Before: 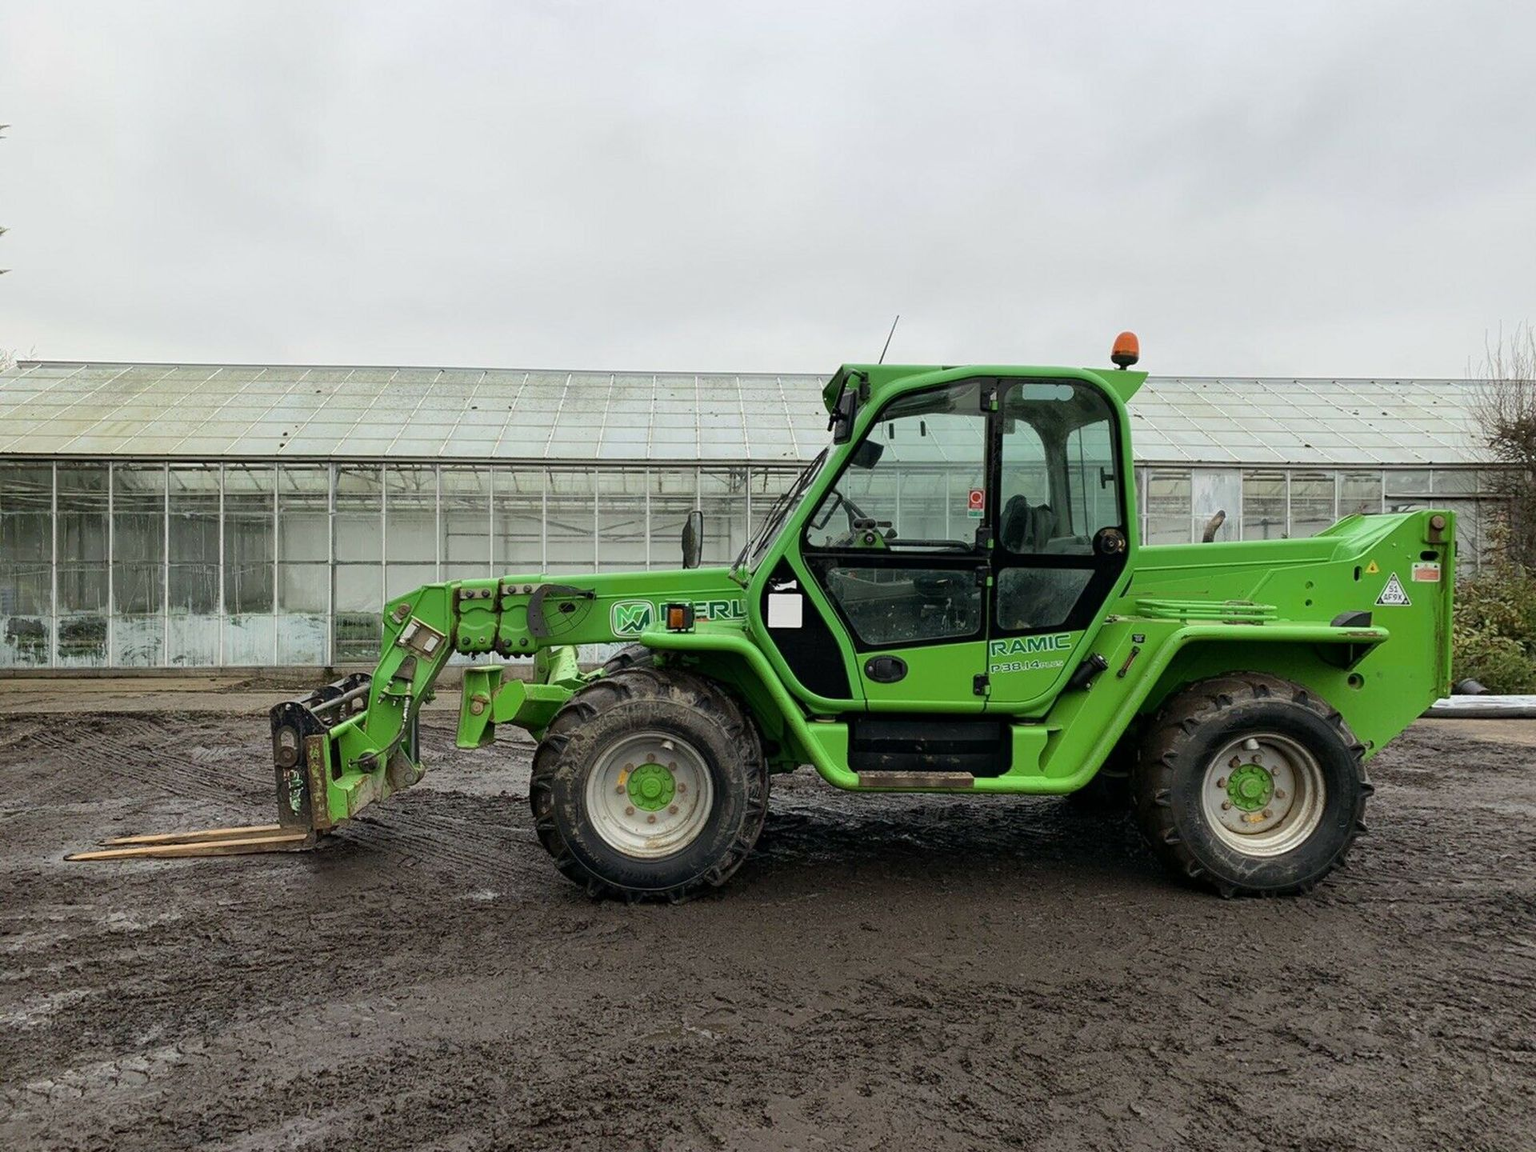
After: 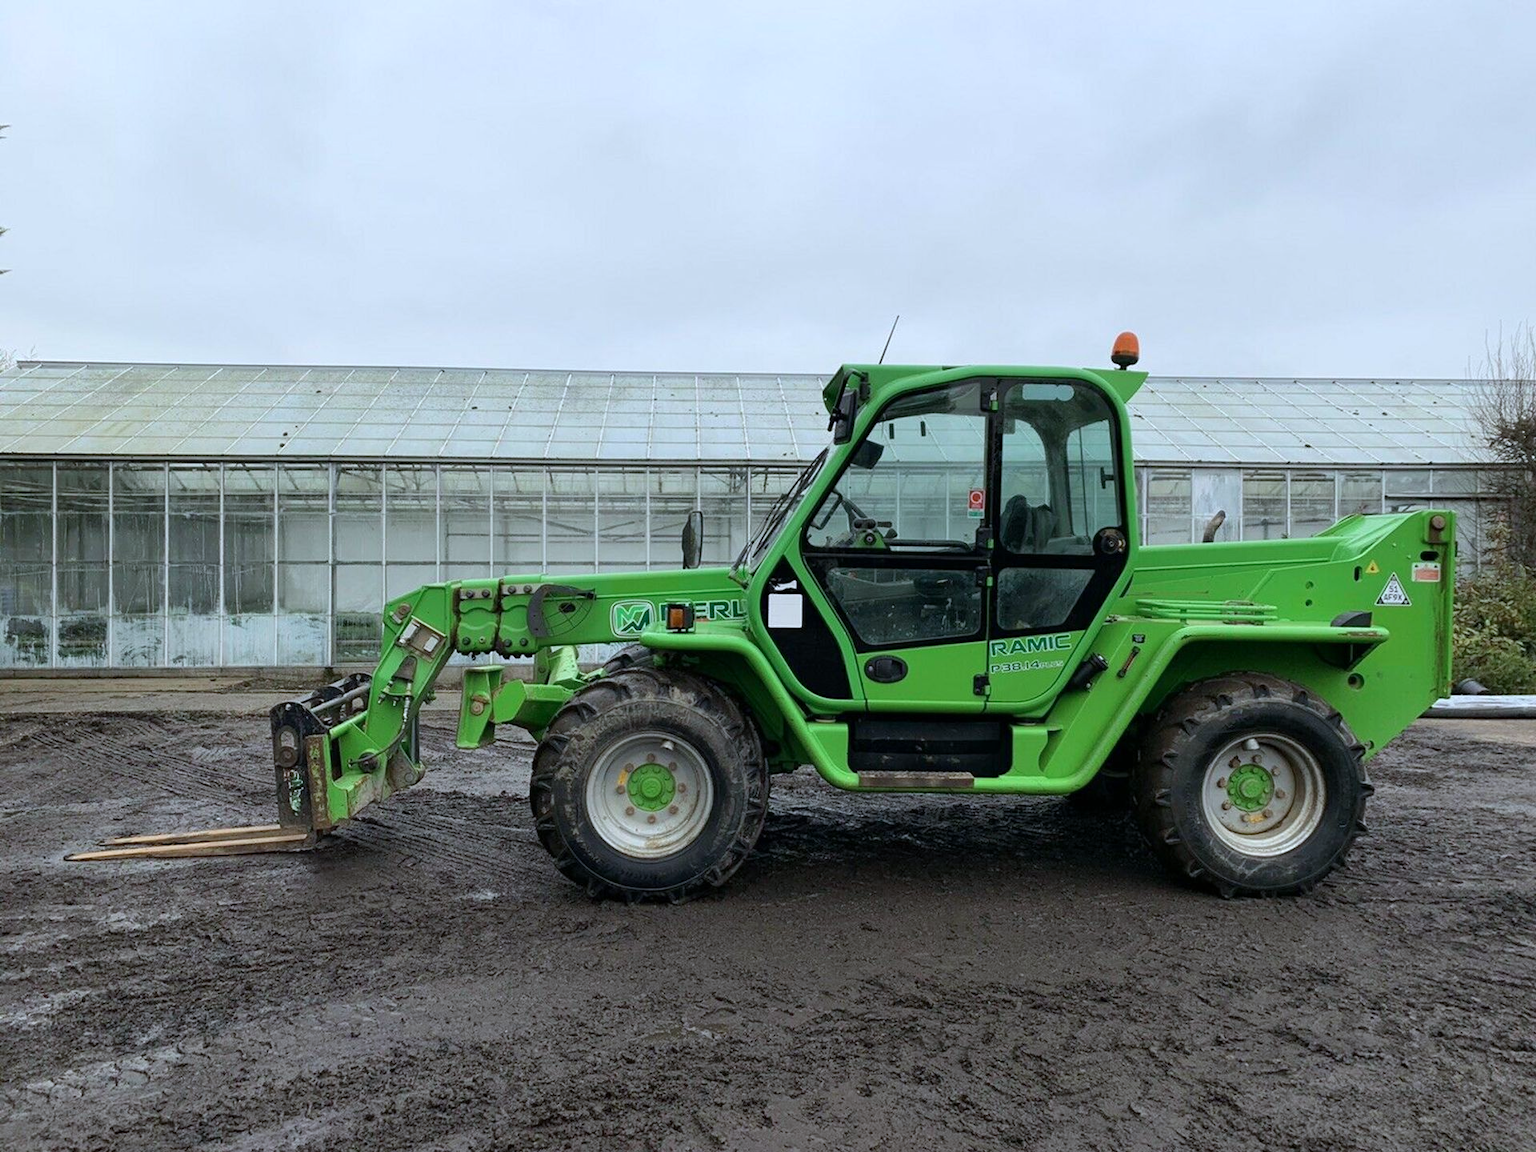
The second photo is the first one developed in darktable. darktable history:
color calibration: illuminant as shot in camera, x 0.369, y 0.376, temperature 4322.77 K
